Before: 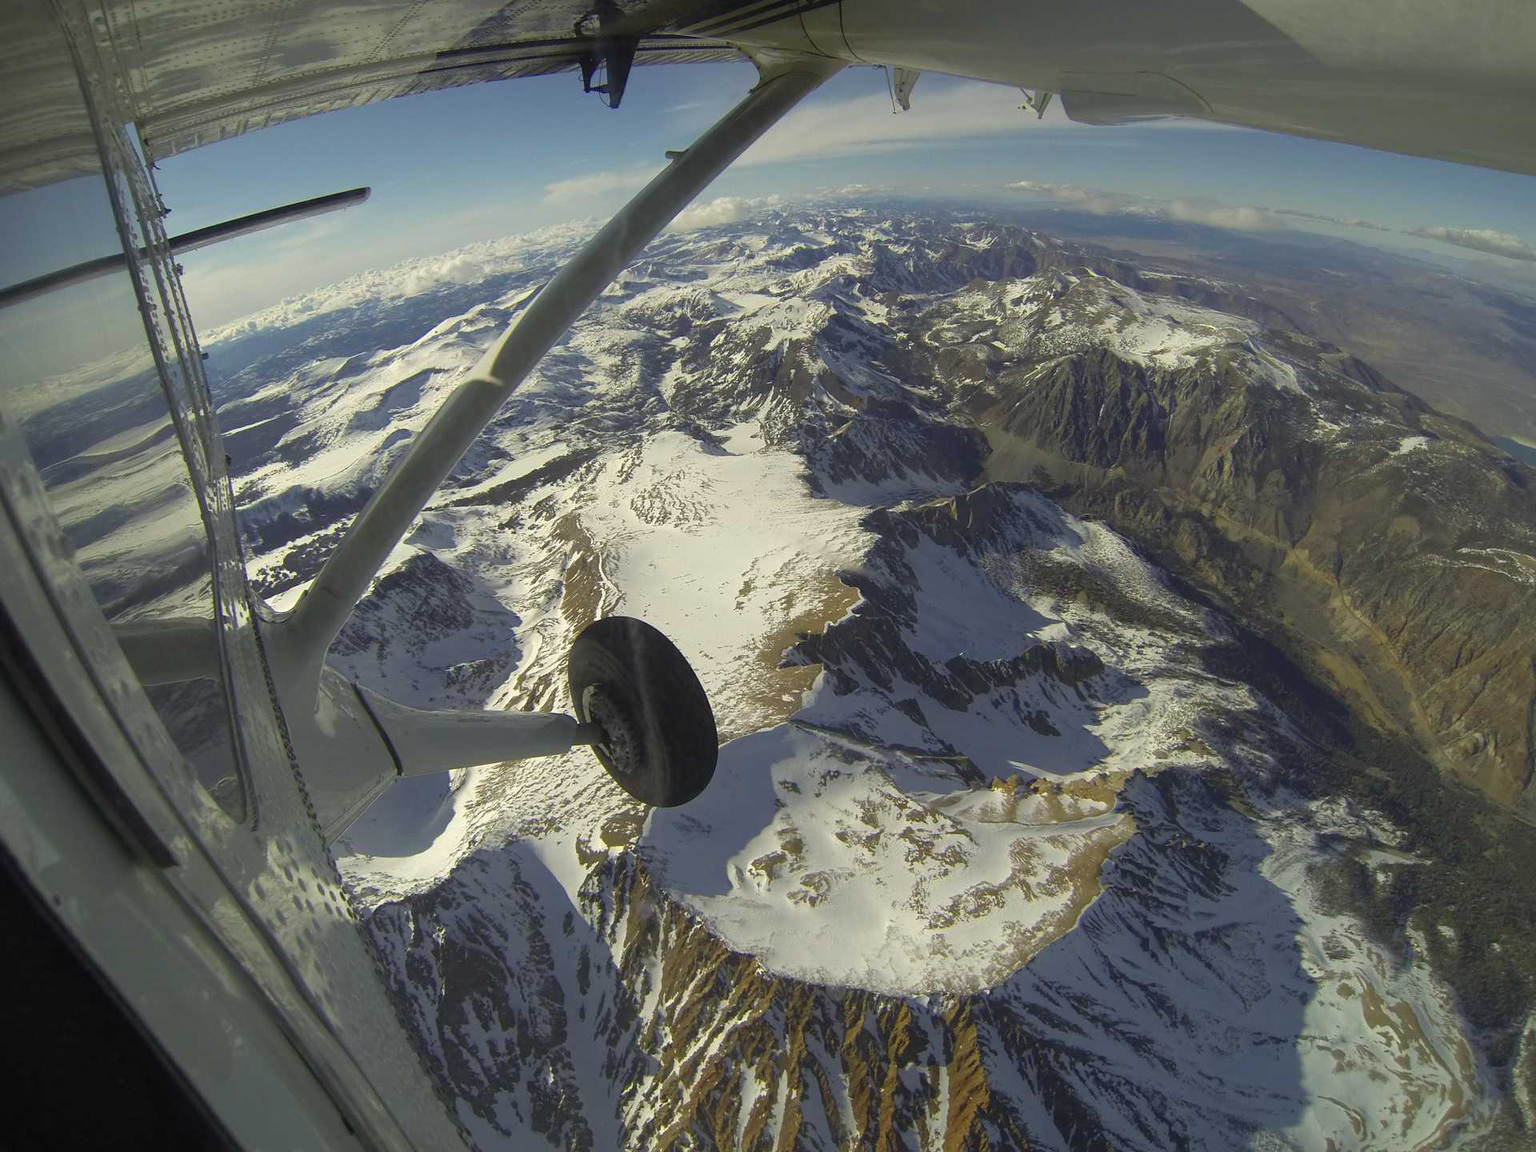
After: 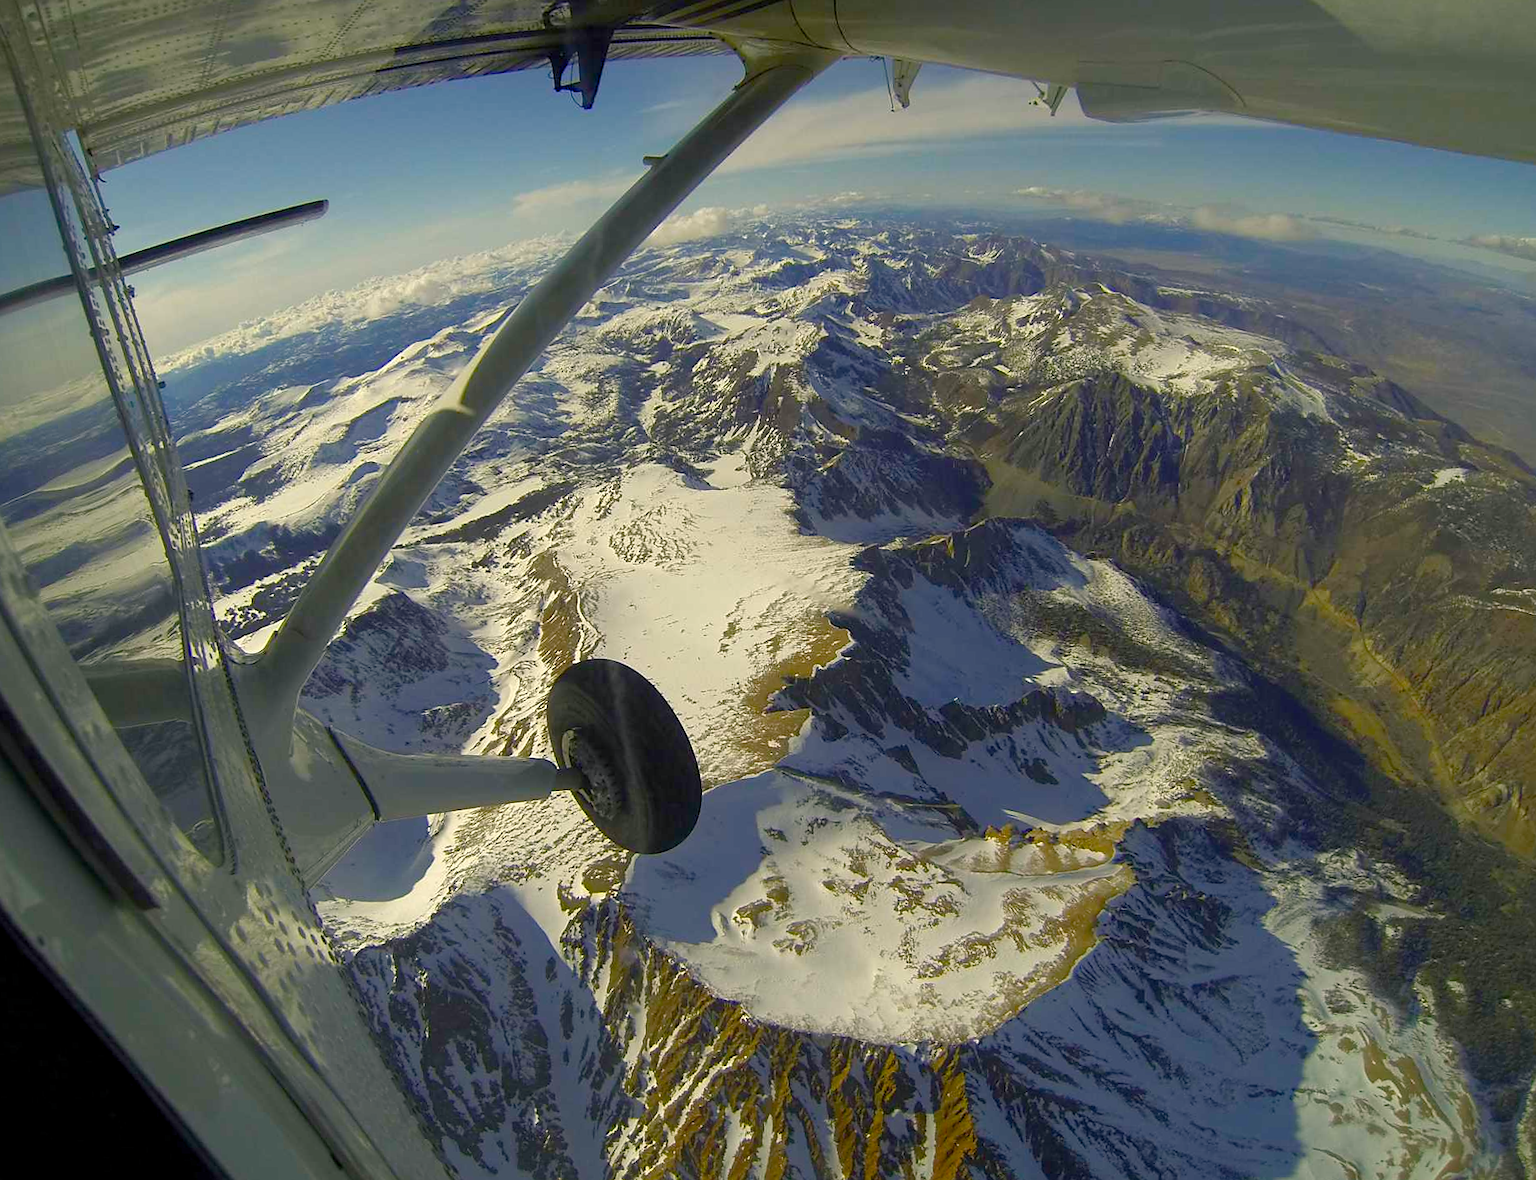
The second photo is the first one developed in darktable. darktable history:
sharpen: radius 1.458, amount 0.398, threshold 1.271
color balance rgb: shadows lift › chroma 1%, shadows lift › hue 240.84°, highlights gain › chroma 2%, highlights gain › hue 73.2°, global offset › luminance -0.5%, perceptual saturation grading › global saturation 20%, perceptual saturation grading › highlights -25%, perceptual saturation grading › shadows 50%, global vibrance 25.26%
rotate and perspective: rotation 0.074°, lens shift (vertical) 0.096, lens shift (horizontal) -0.041, crop left 0.043, crop right 0.952, crop top 0.024, crop bottom 0.979
